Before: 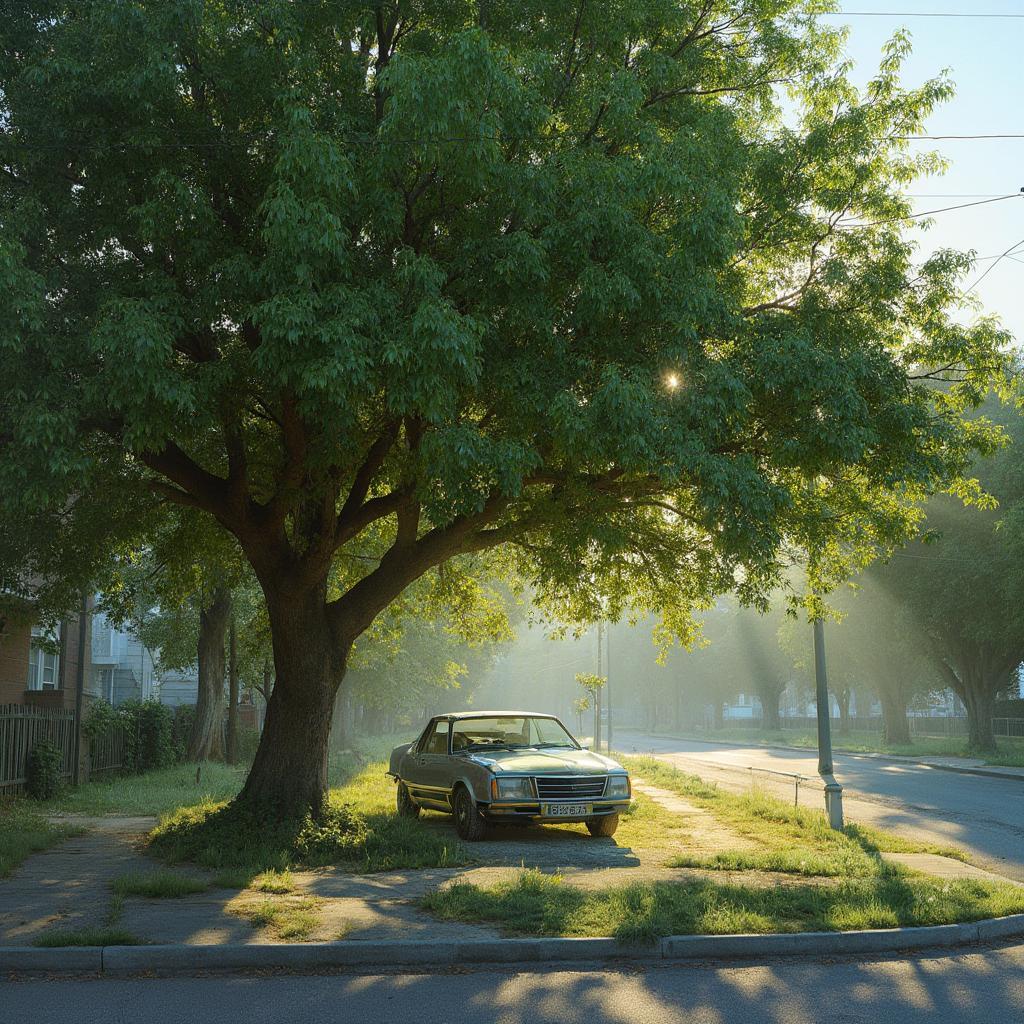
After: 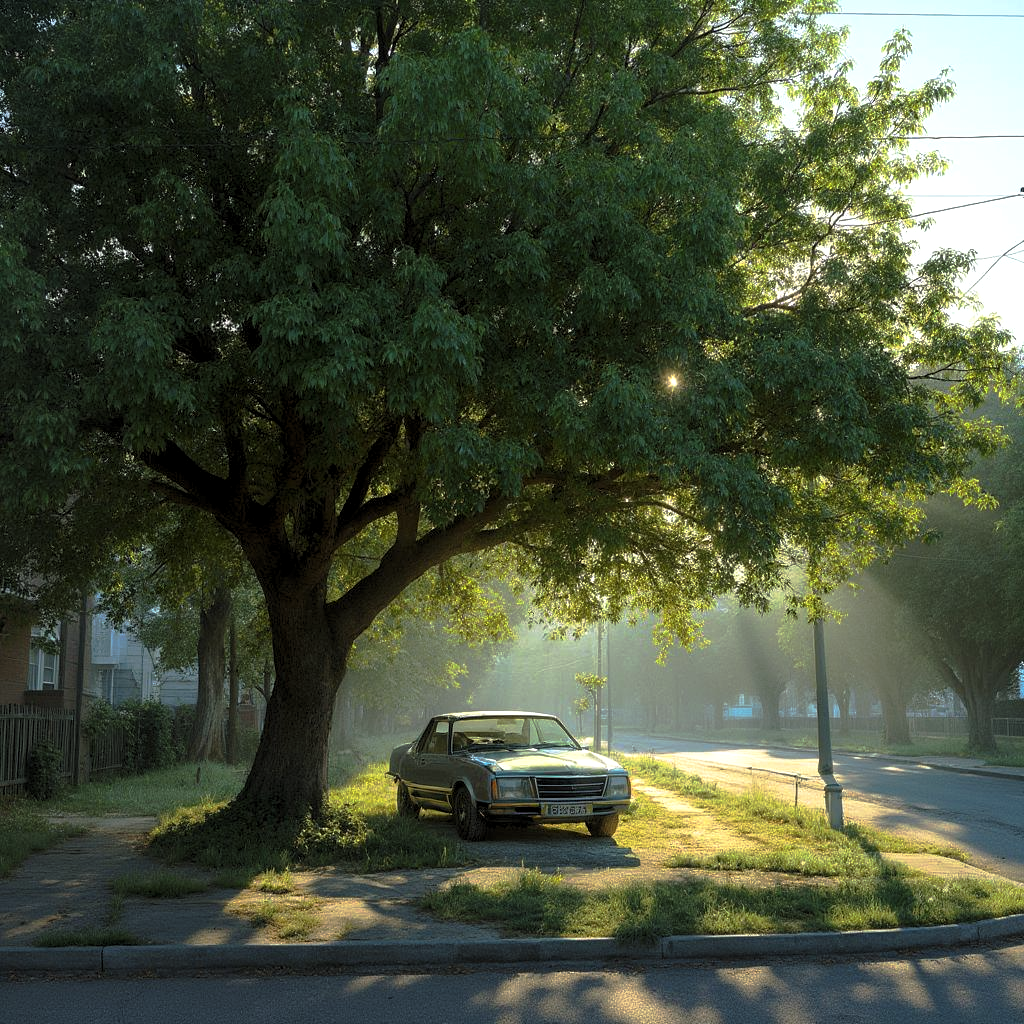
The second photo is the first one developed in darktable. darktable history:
levels: levels [0.062, 0.494, 0.925]
tone curve: curves: ch0 [(0, 0) (0.48, 0.431) (0.7, 0.609) (0.864, 0.854) (1, 1)], preserve colors none
